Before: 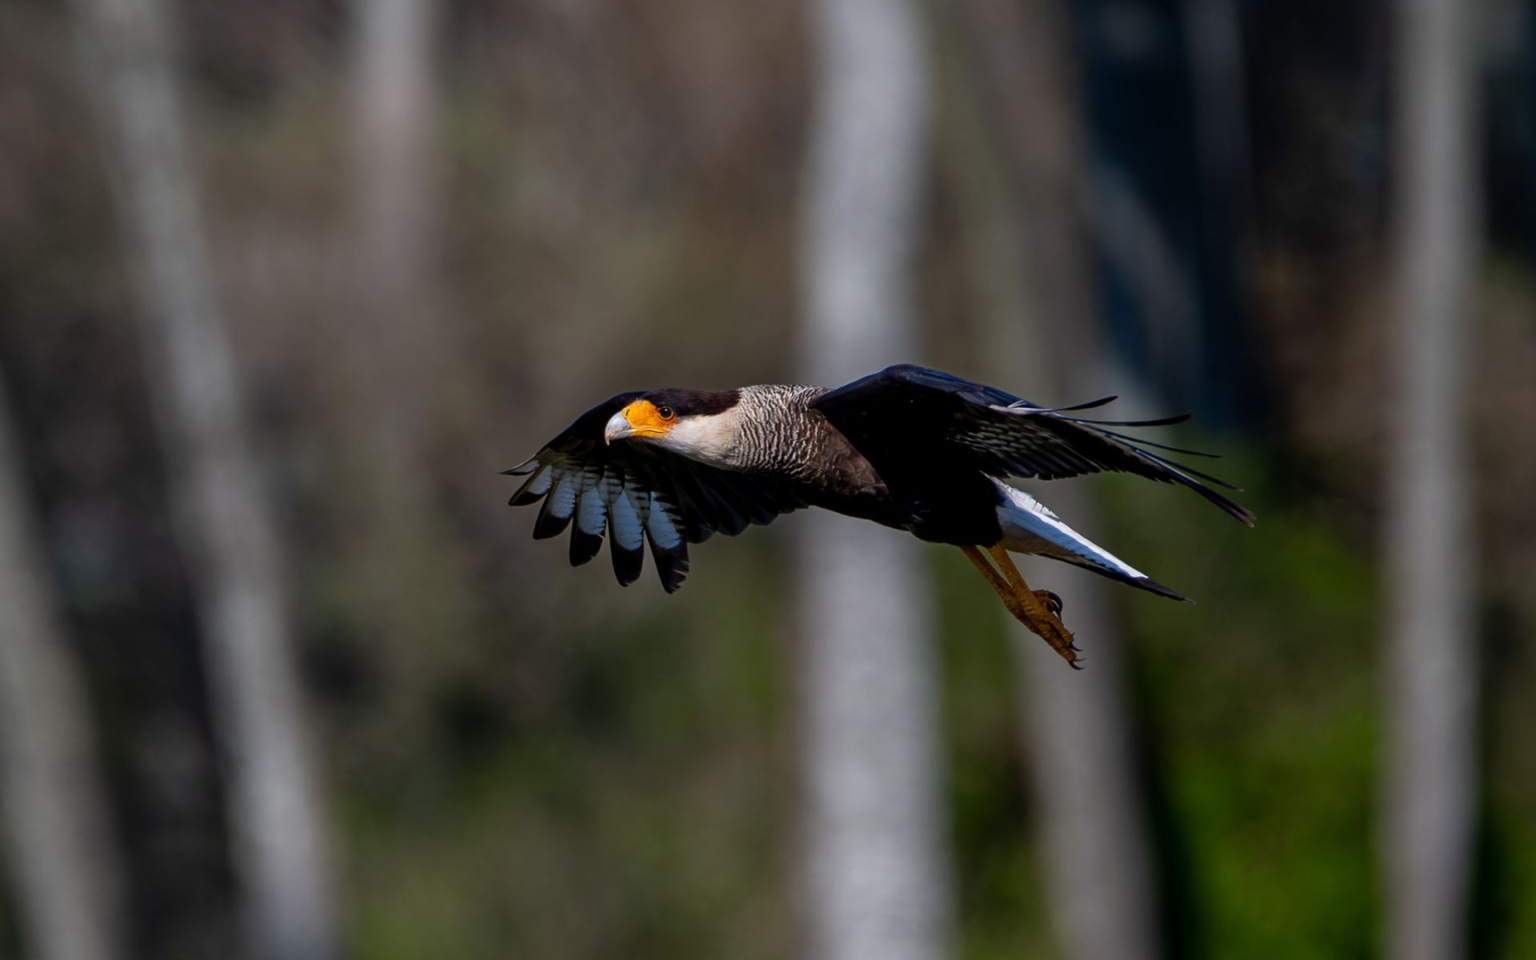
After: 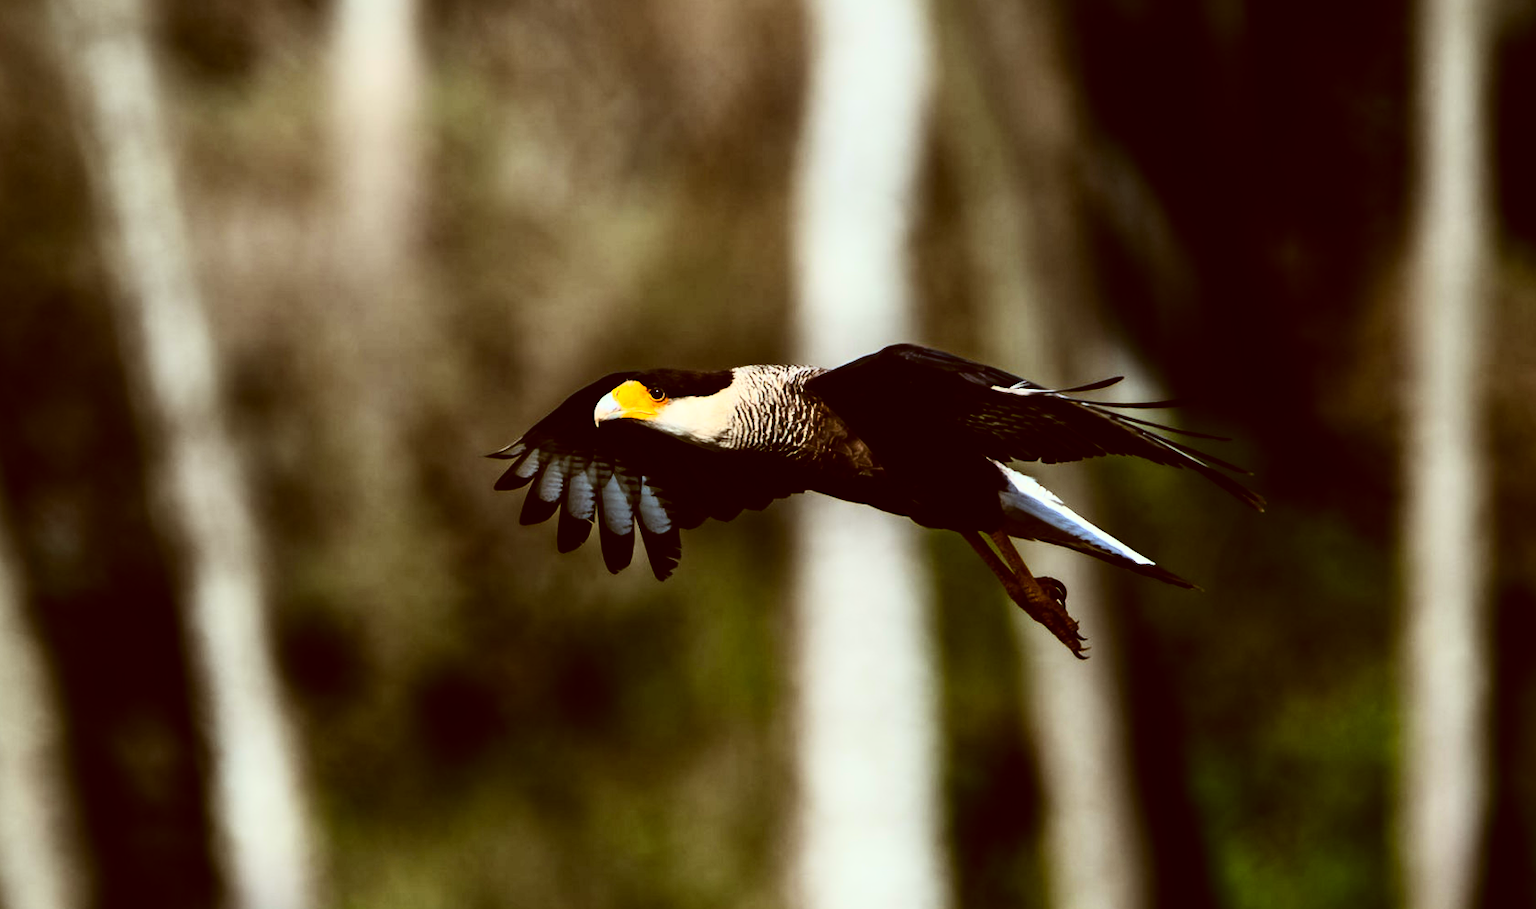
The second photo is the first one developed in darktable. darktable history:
rgb curve: curves: ch0 [(0, 0) (0.21, 0.15) (0.24, 0.21) (0.5, 0.75) (0.75, 0.96) (0.89, 0.99) (1, 1)]; ch1 [(0, 0.02) (0.21, 0.13) (0.25, 0.2) (0.5, 0.67) (0.75, 0.9) (0.89, 0.97) (1, 1)]; ch2 [(0, 0.02) (0.21, 0.13) (0.25, 0.2) (0.5, 0.67) (0.75, 0.9) (0.89, 0.97) (1, 1)], compensate middle gray true
contrast equalizer: octaves 7, y [[0.502, 0.505, 0.512, 0.529, 0.564, 0.588], [0.5 ×6], [0.502, 0.505, 0.512, 0.529, 0.564, 0.588], [0, 0.001, 0.001, 0.004, 0.008, 0.011], [0, 0.001, 0.001, 0.004, 0.008, 0.011]], mix -1
contrast brightness saturation: contrast 0.24, brightness 0.09
crop: left 1.964%, top 3.251%, right 1.122%, bottom 4.933%
color correction: highlights a* -5.3, highlights b* 9.8, shadows a* 9.8, shadows b* 24.26
